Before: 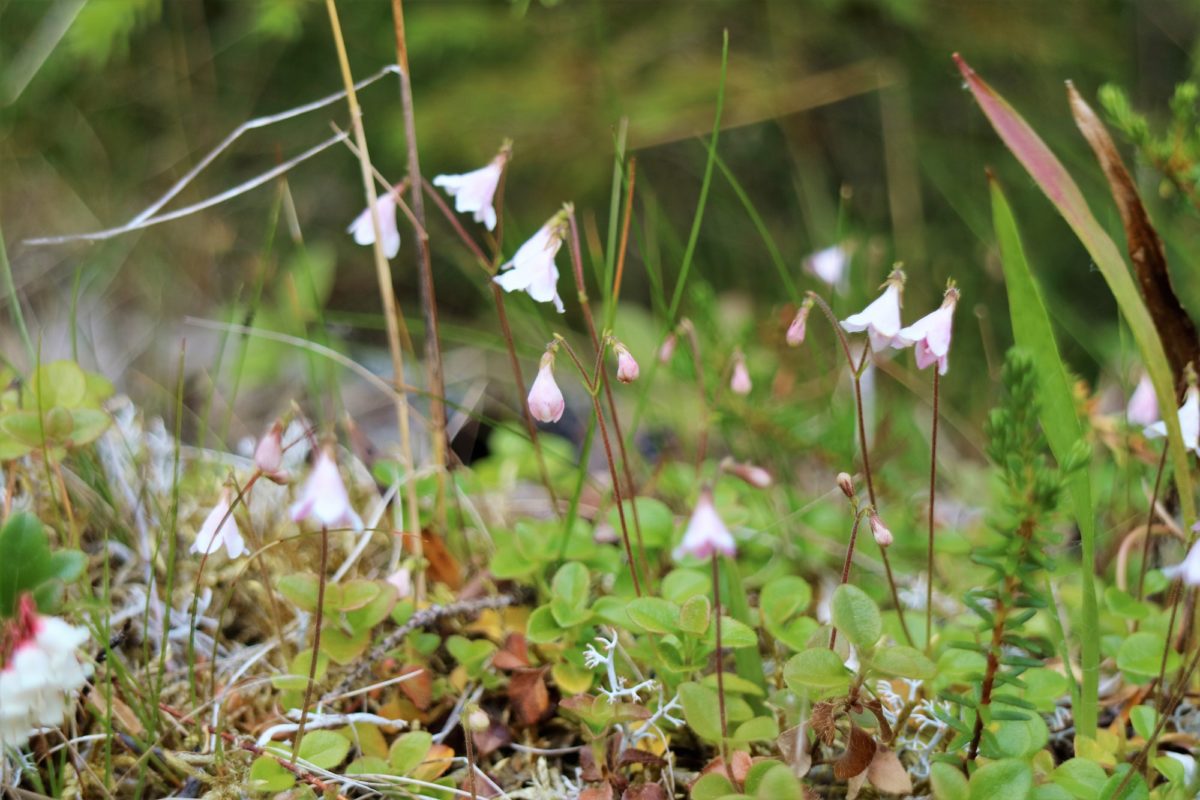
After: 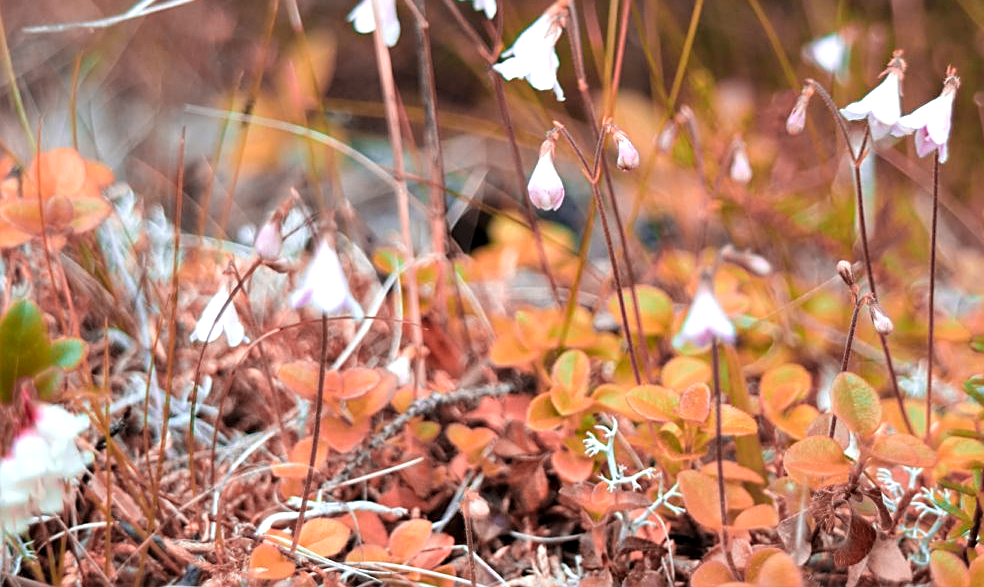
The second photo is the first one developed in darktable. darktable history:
crop: top 26.531%, right 17.959%
color zones: curves: ch2 [(0, 0.5) (0.084, 0.497) (0.323, 0.335) (0.4, 0.497) (1, 0.5)], process mode strong
sharpen: on, module defaults
exposure: exposure 0.375 EV, compensate highlight preservation false
local contrast: highlights 100%, shadows 100%, detail 120%, midtone range 0.2
shadows and highlights: soften with gaussian
